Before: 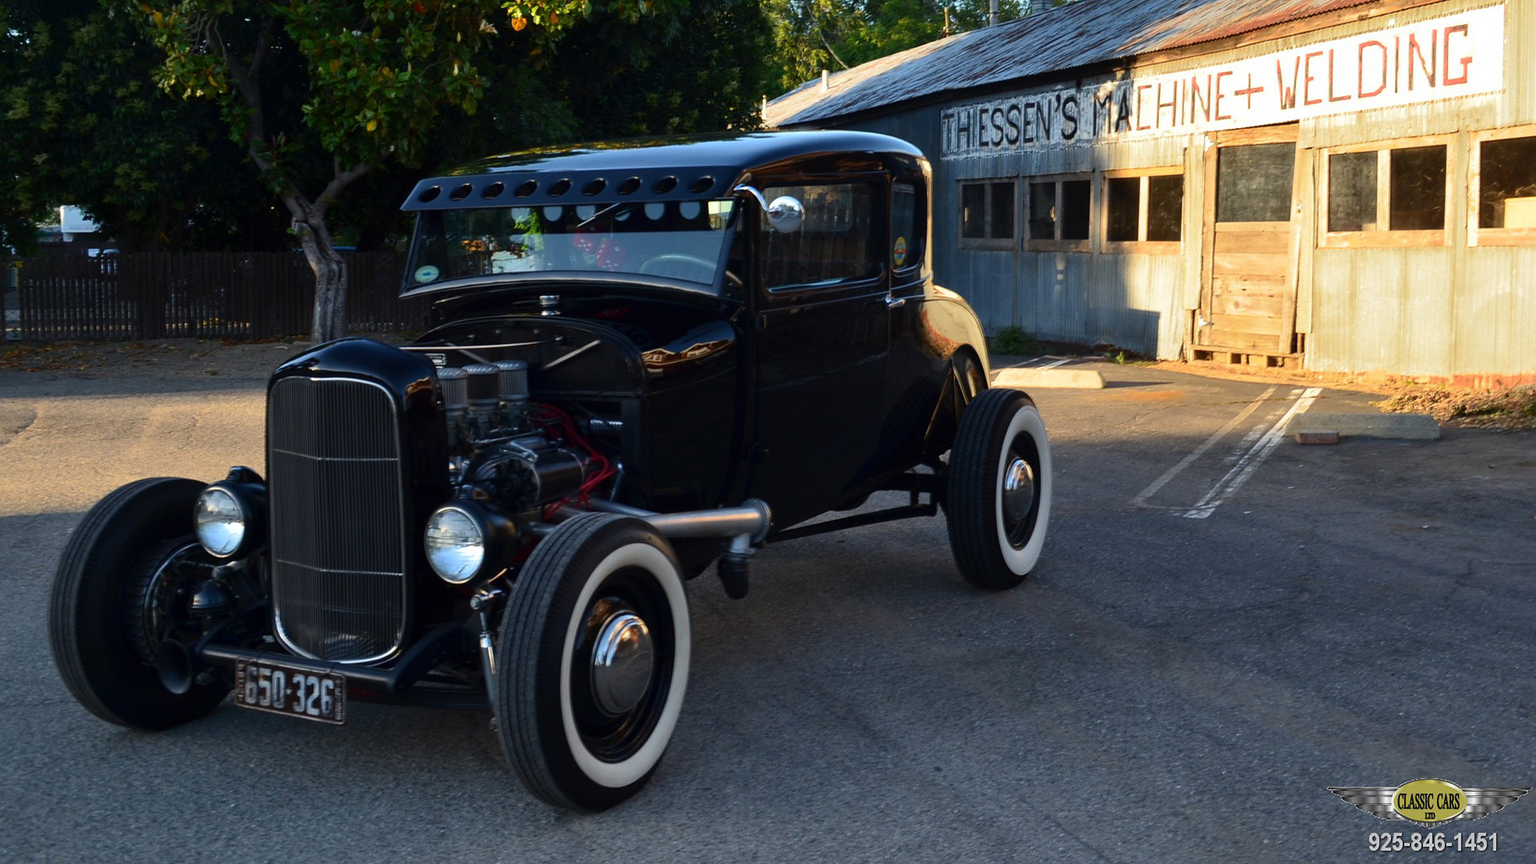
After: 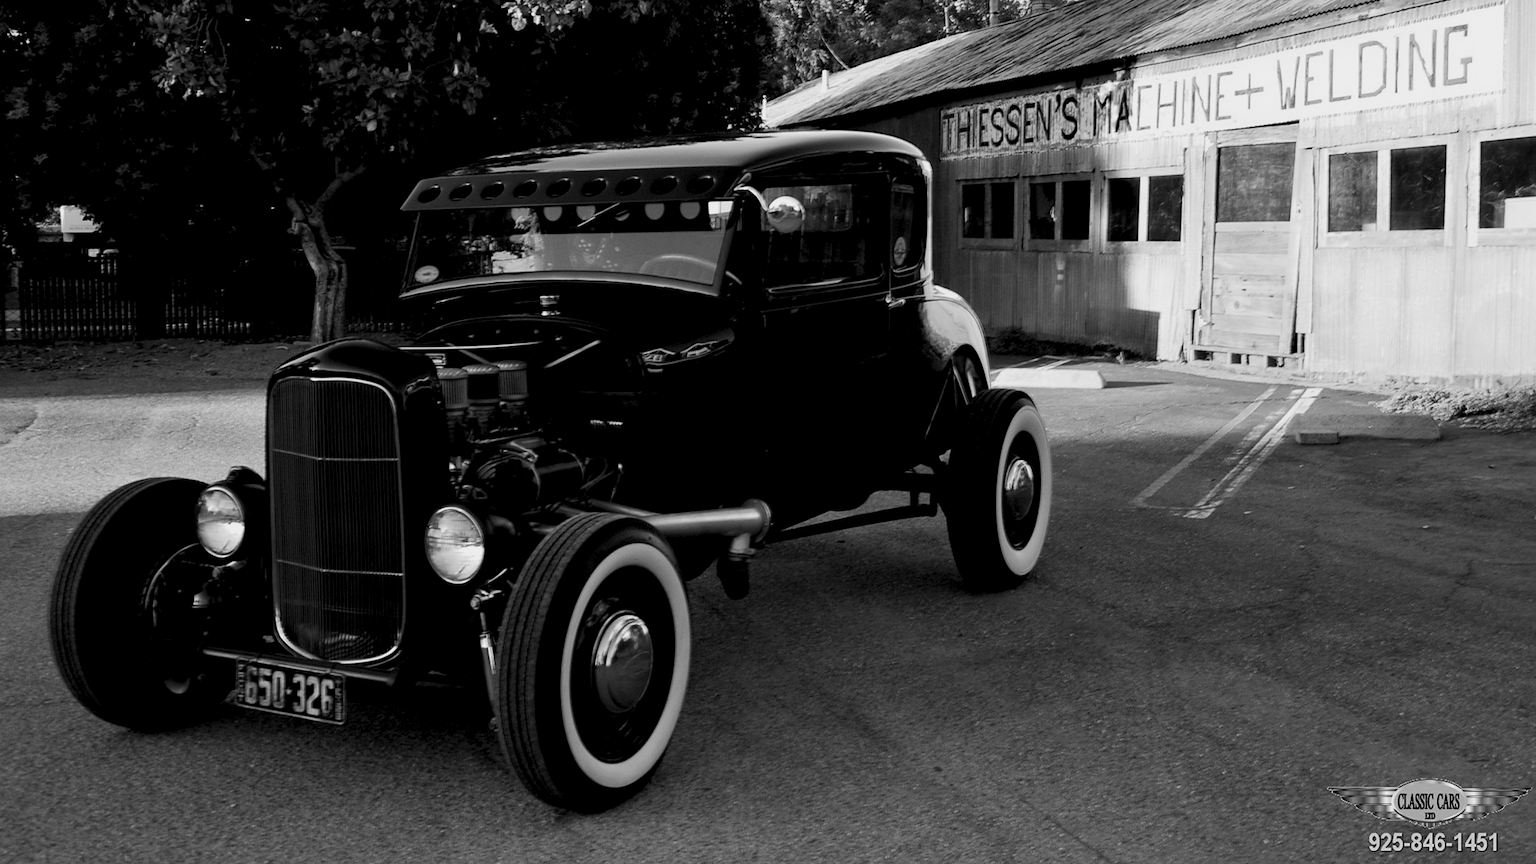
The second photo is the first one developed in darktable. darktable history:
exposure: black level correction 0.011, exposure -0.478 EV, compensate highlight preservation false
contrast brightness saturation: contrast 0.2, brightness 0.2, saturation 0.8
monochrome: on, module defaults
